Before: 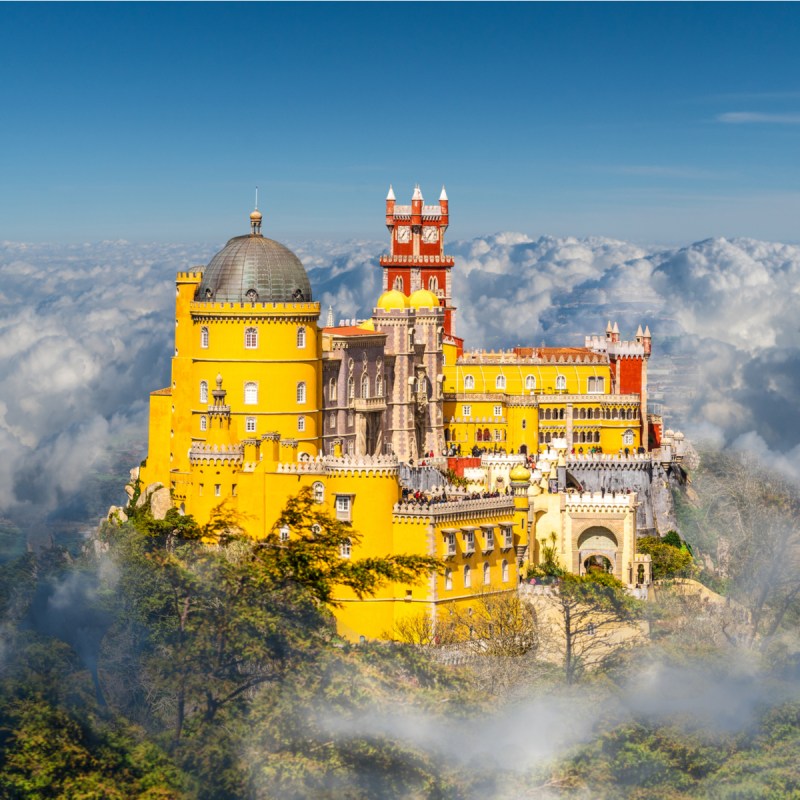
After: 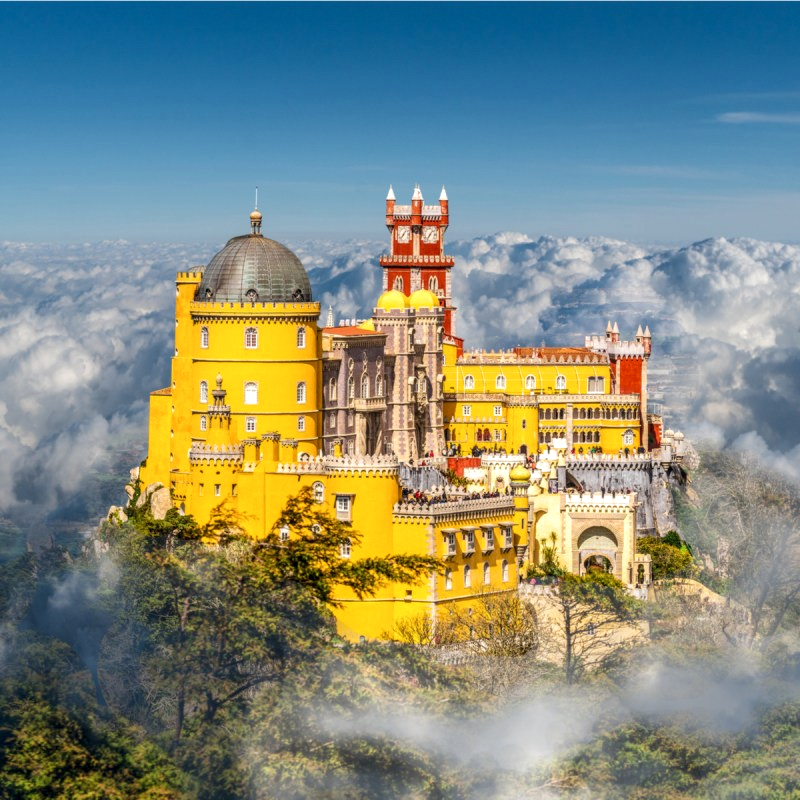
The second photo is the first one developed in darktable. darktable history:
tone equalizer: smoothing diameter 24.85%, edges refinement/feathering 12.99, preserve details guided filter
local contrast: highlights 54%, shadows 53%, detail 130%, midtone range 0.454
